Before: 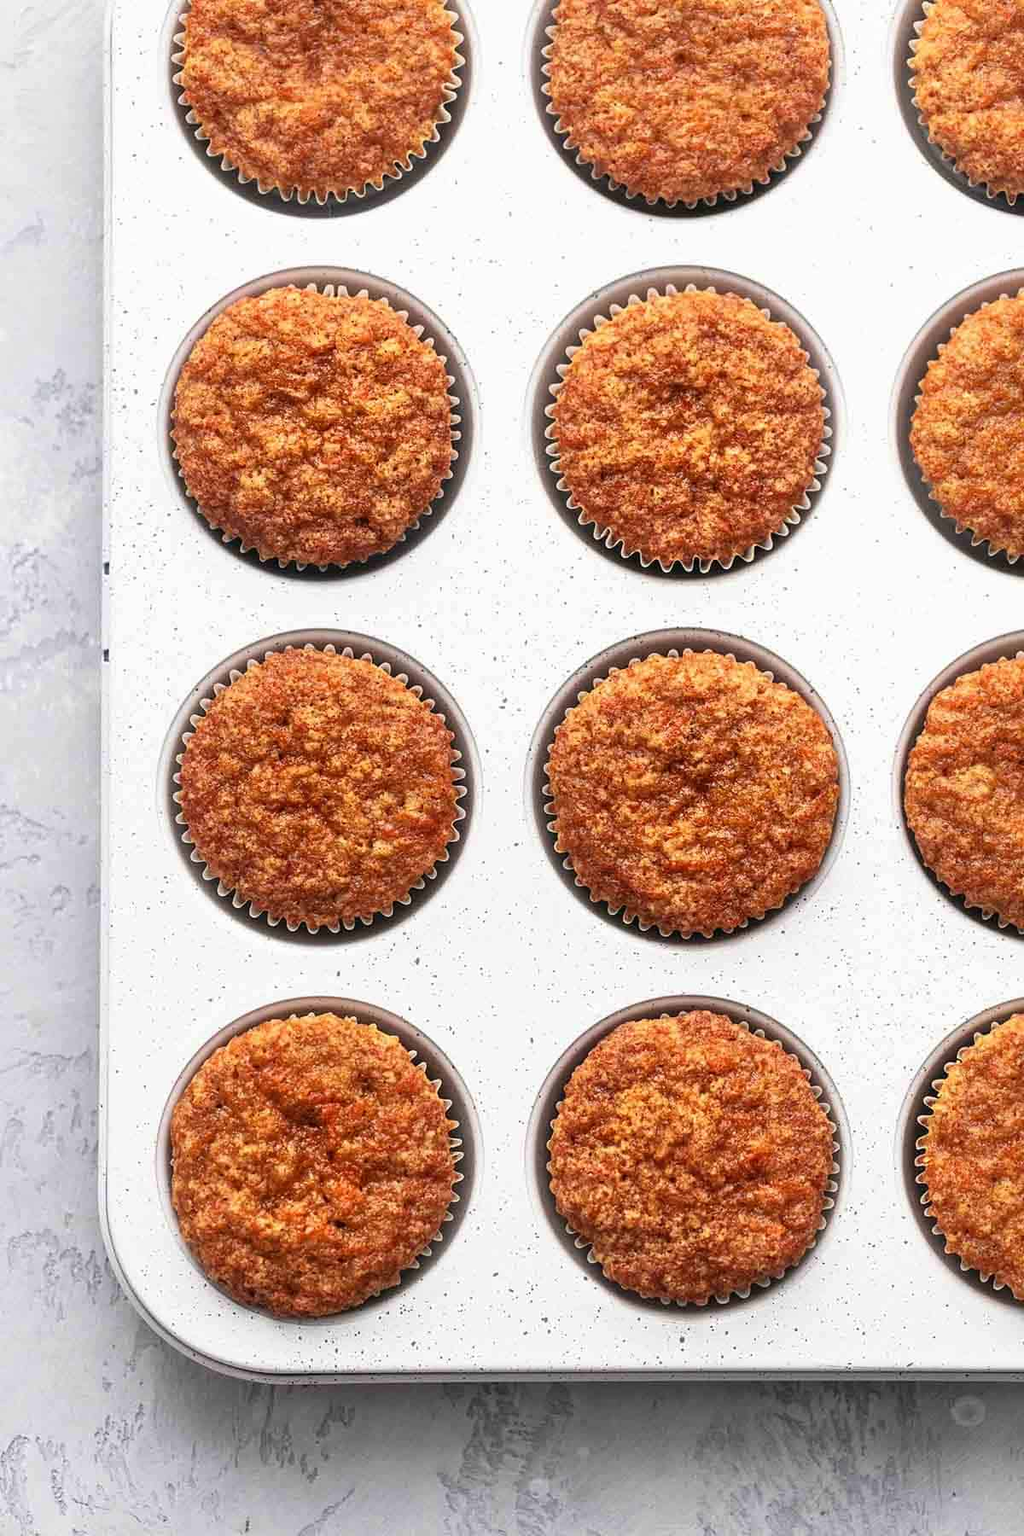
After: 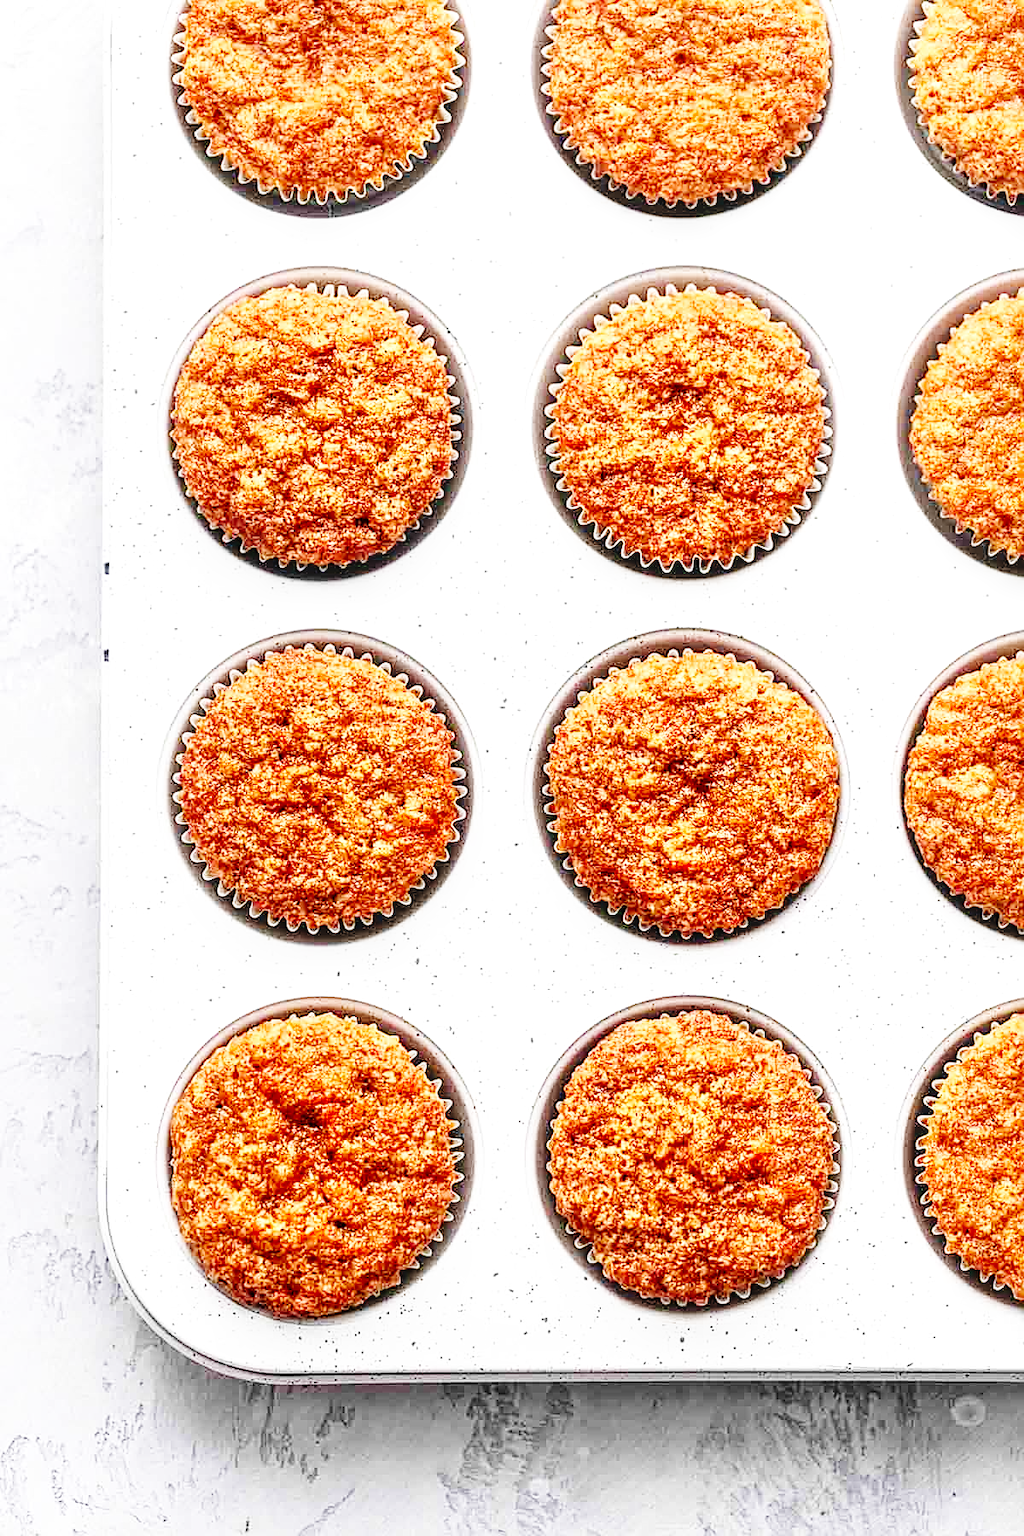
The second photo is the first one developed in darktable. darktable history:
base curve: curves: ch0 [(0, 0) (0, 0) (0.002, 0.001) (0.008, 0.003) (0.019, 0.011) (0.037, 0.037) (0.064, 0.11) (0.102, 0.232) (0.152, 0.379) (0.216, 0.524) (0.296, 0.665) (0.394, 0.789) (0.512, 0.881) (0.651, 0.945) (0.813, 0.986) (1, 1)], preserve colors none
sharpen: on, module defaults
local contrast: on, module defaults
